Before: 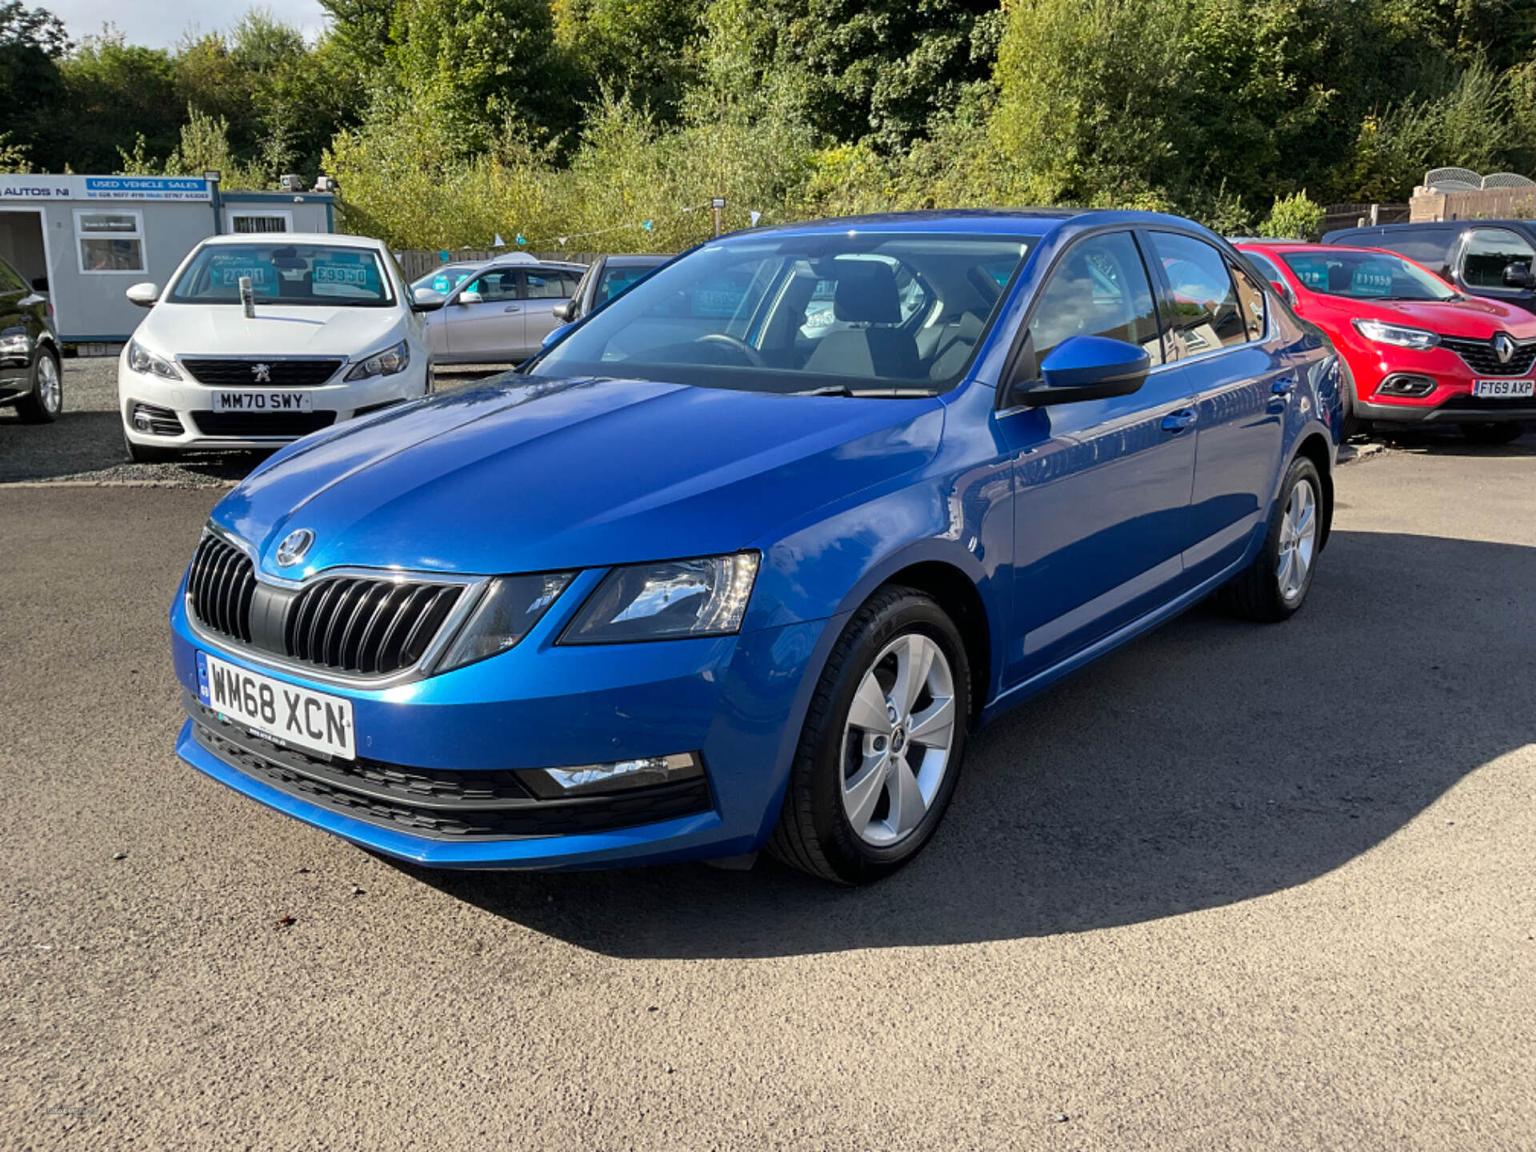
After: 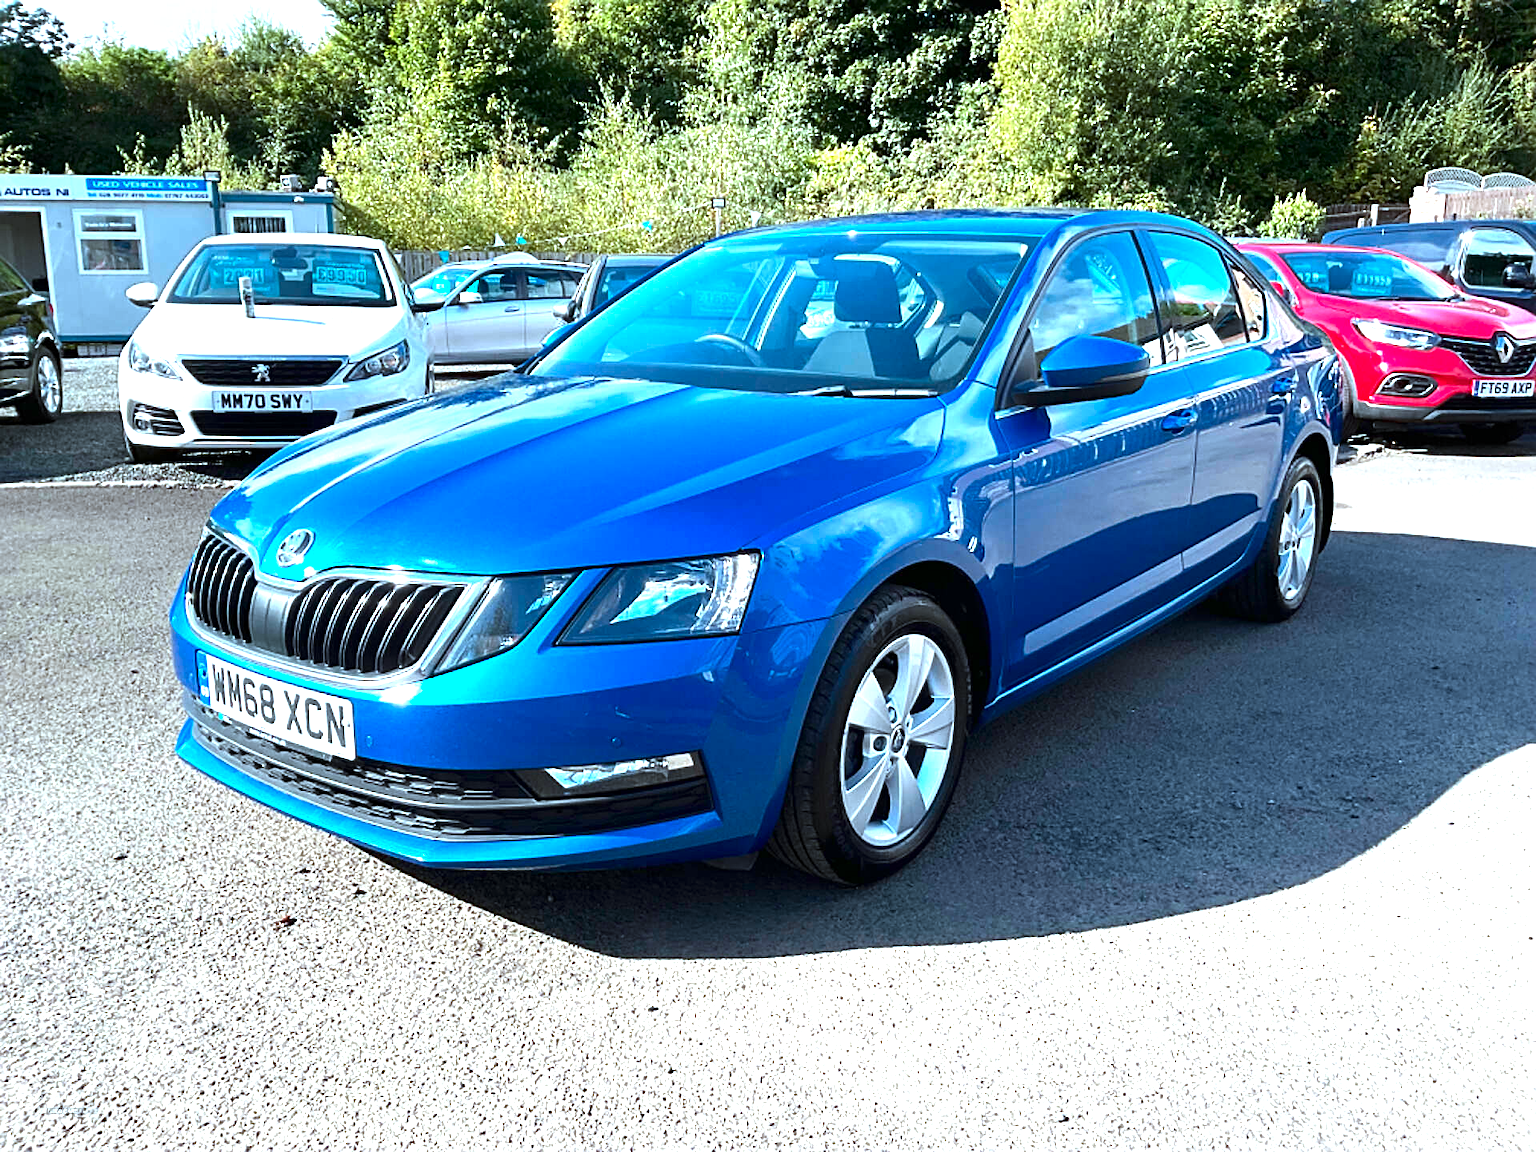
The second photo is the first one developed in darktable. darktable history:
exposure: black level correction 0, exposure 1.5 EV, compensate exposure bias true, compensate highlight preservation false
sharpen: on, module defaults
contrast brightness saturation: contrast 0.07, brightness -0.13, saturation 0.06
color correction: highlights a* -9.35, highlights b* -23.15
